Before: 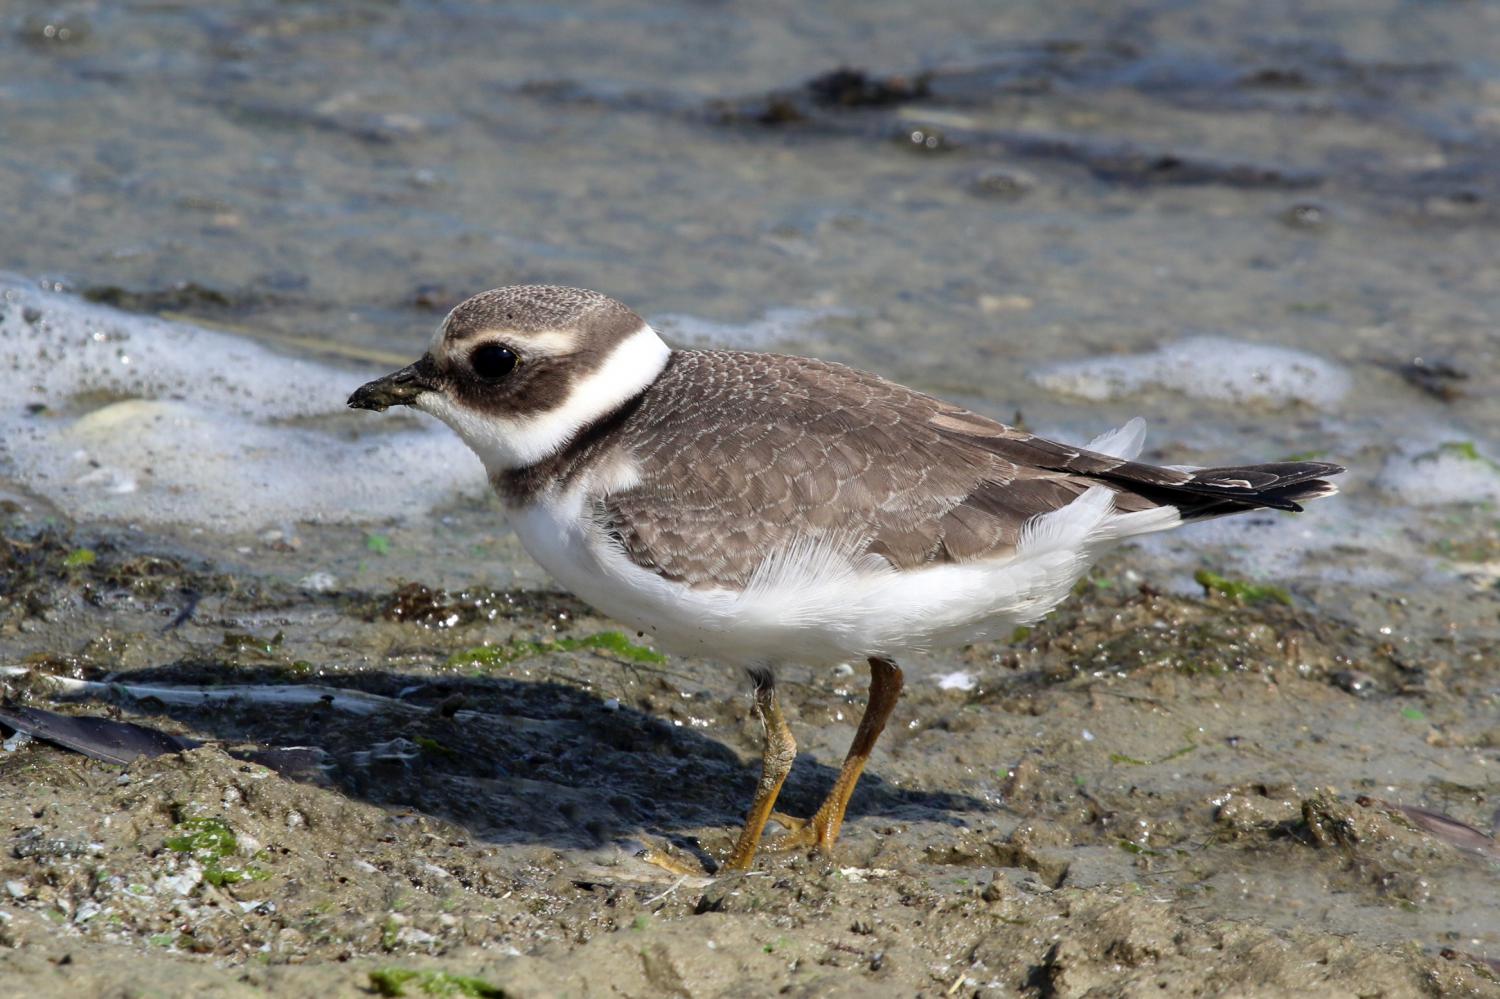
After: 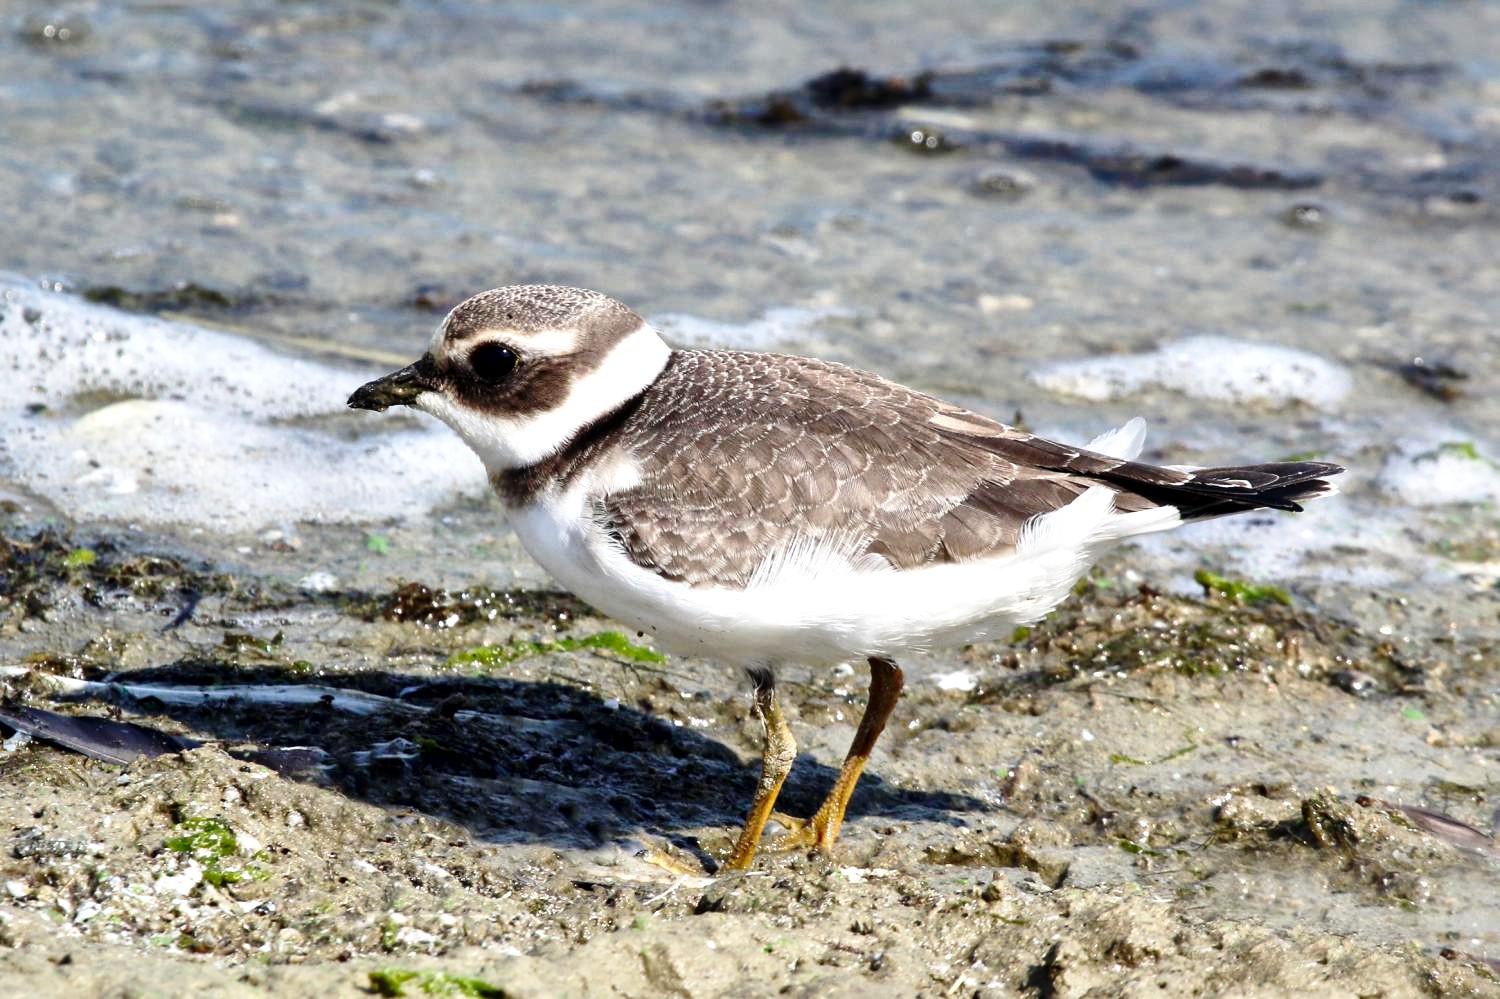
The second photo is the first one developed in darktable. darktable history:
local contrast: mode bilateral grid, contrast 20, coarseness 50, detail 172%, midtone range 0.2
base curve: curves: ch0 [(0, 0) (0.028, 0.03) (0.121, 0.232) (0.46, 0.748) (0.859, 0.968) (1, 1)], preserve colors none
